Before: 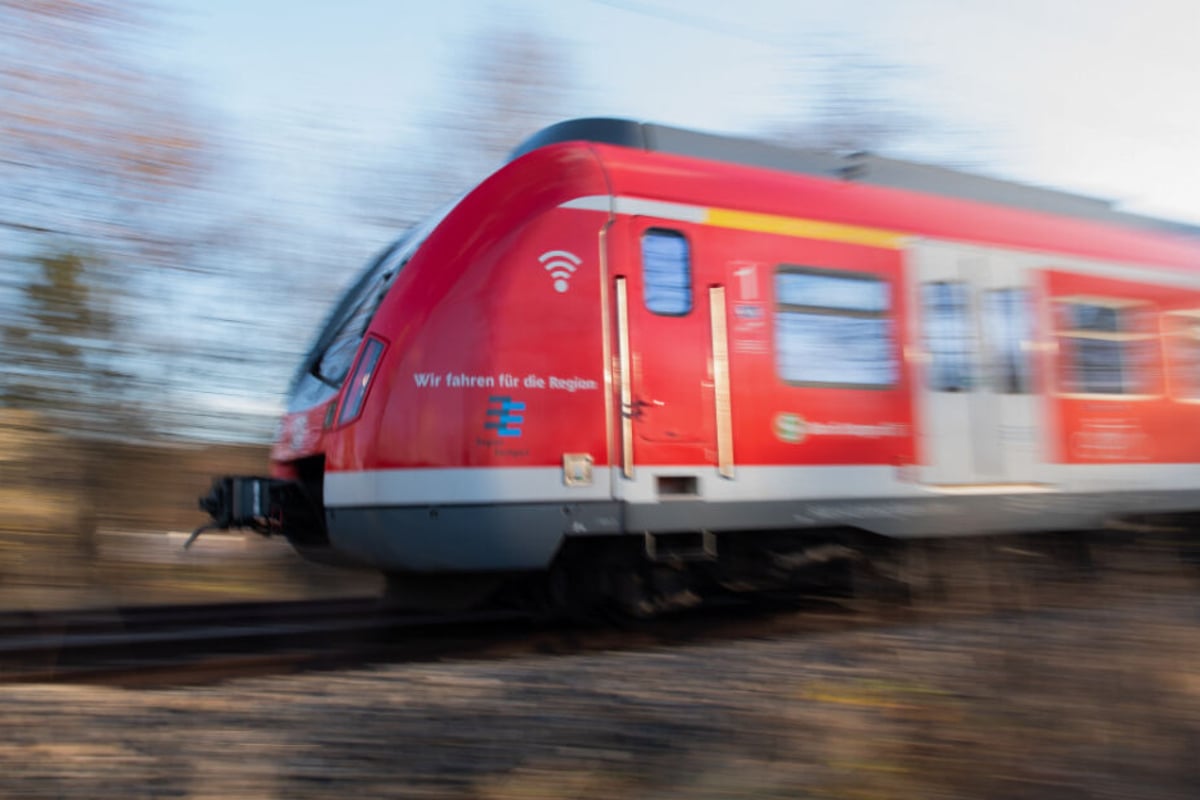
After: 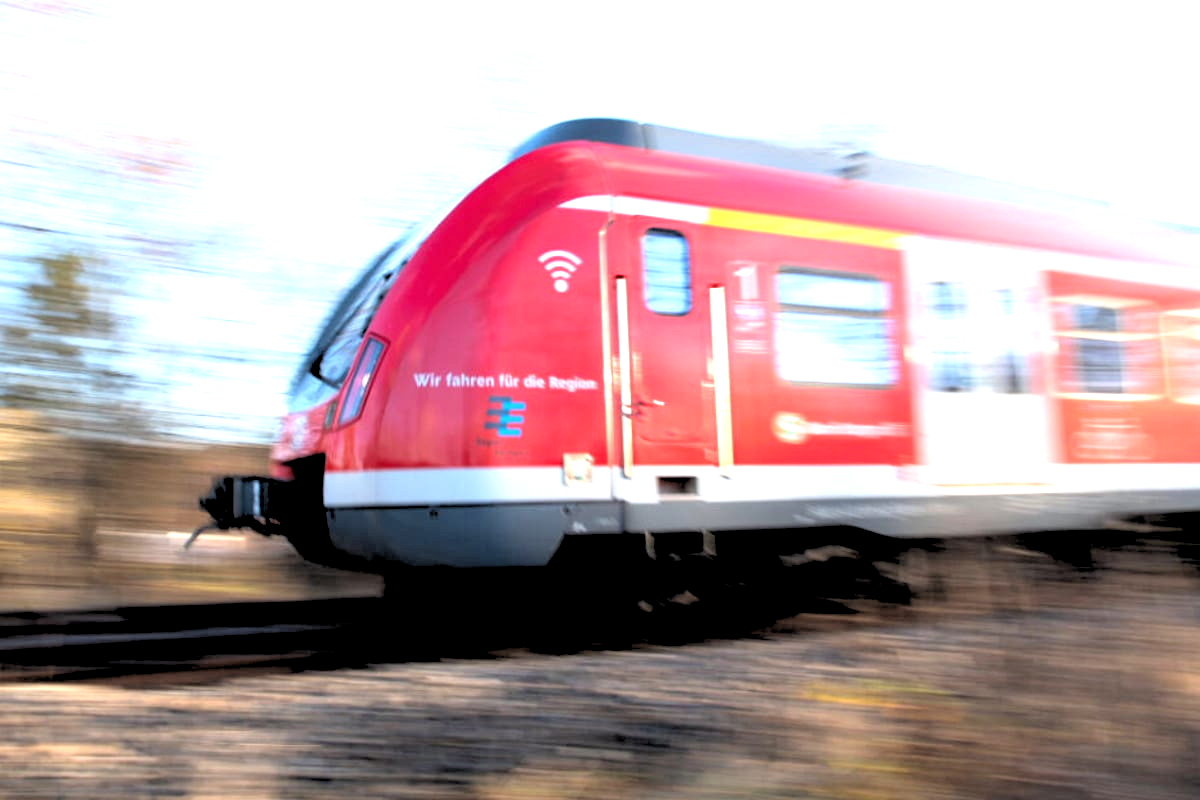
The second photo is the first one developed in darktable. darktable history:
white balance: red 0.988, blue 1.017
exposure: black level correction 0, exposure 1.3 EV, compensate highlight preservation false
rgb levels: levels [[0.029, 0.461, 0.922], [0, 0.5, 1], [0, 0.5, 1]]
